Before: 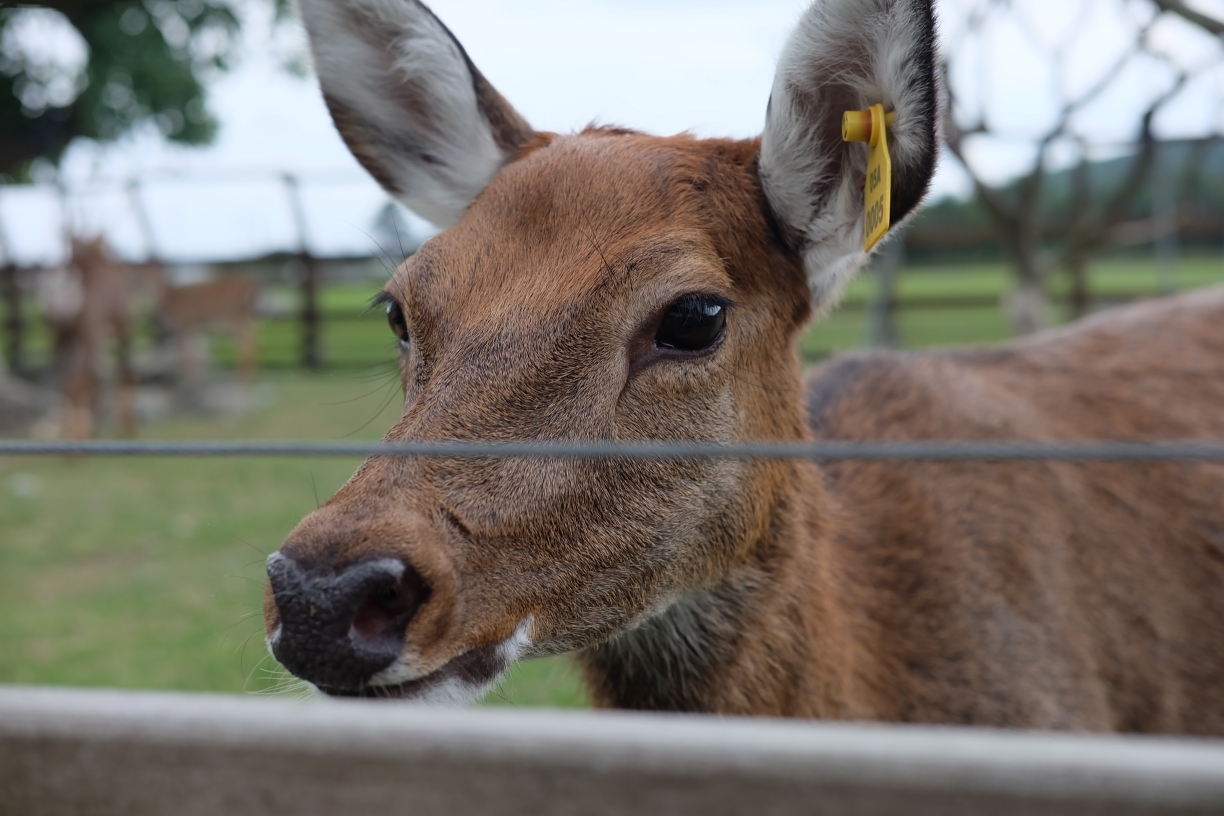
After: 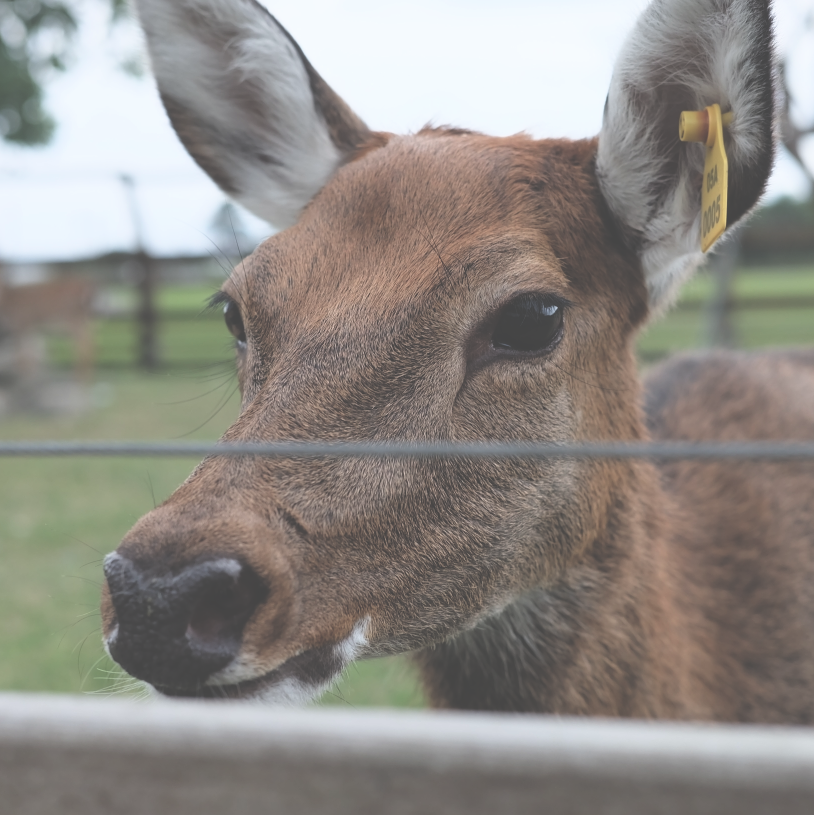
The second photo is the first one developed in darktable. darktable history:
exposure: black level correction -0.087, compensate exposure bias true, compensate highlight preservation false
crop and rotate: left 13.367%, right 20.052%
filmic rgb: black relative exposure -8.72 EV, white relative exposure 2.68 EV, target black luminance 0%, target white luminance 99.882%, hardness 6.26, latitude 74.43%, contrast 1.32, highlights saturation mix -4.77%
